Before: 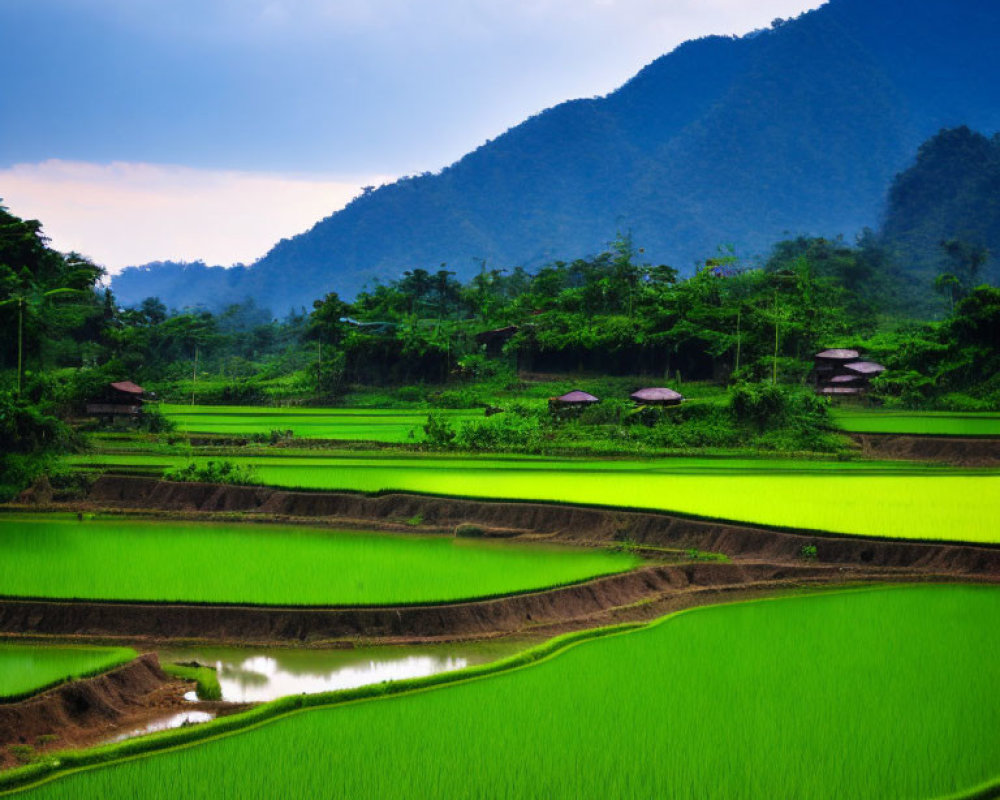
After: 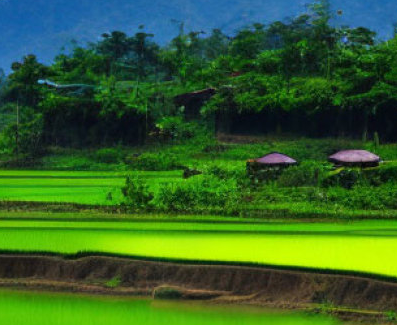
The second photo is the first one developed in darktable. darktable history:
crop: left 30.252%, top 29.85%, right 30.042%, bottom 29.492%
